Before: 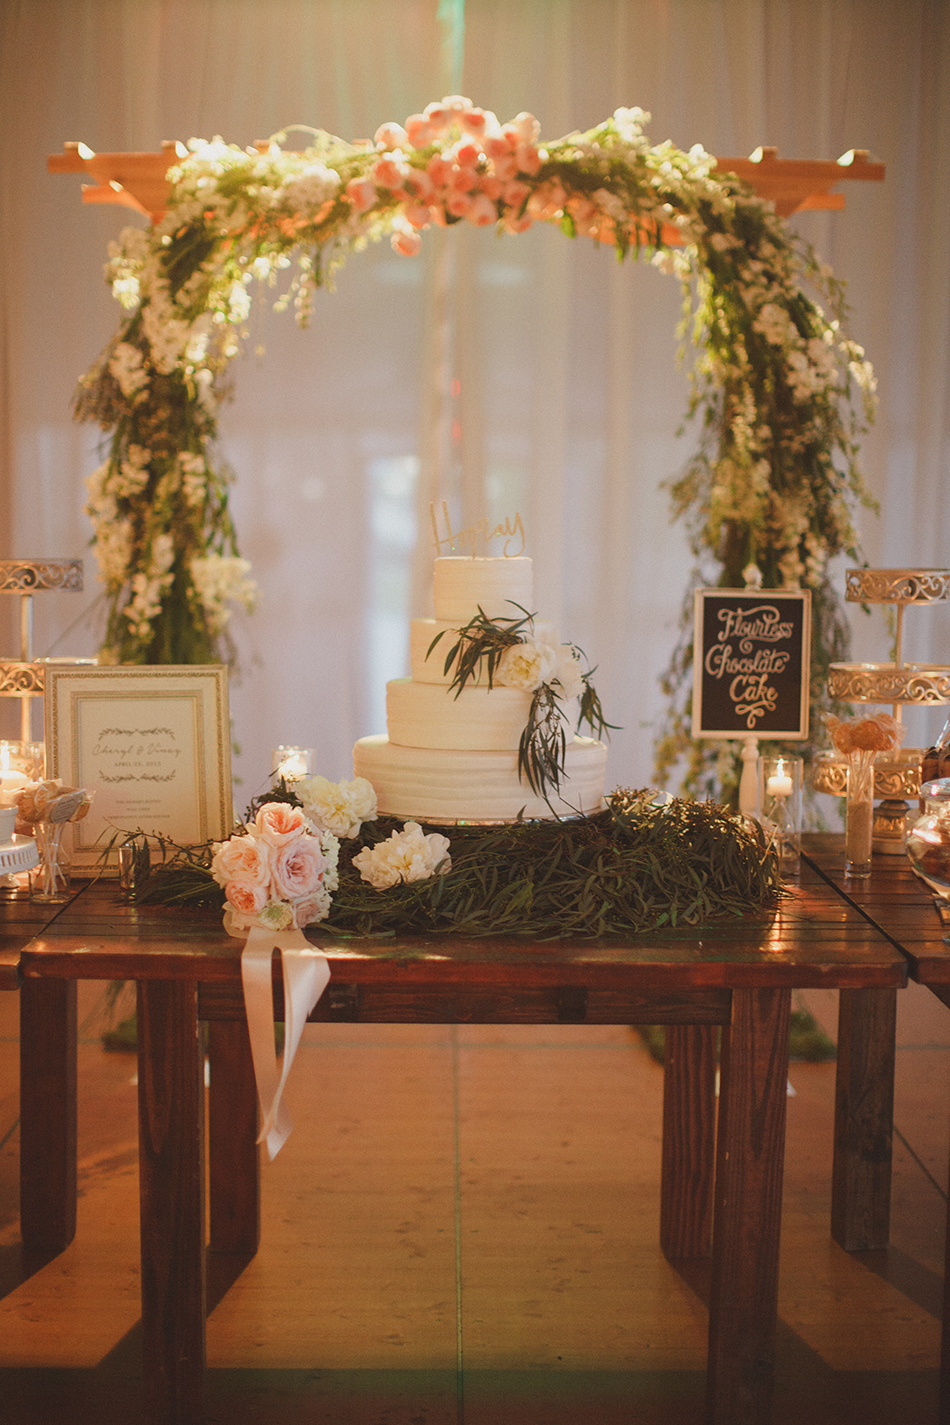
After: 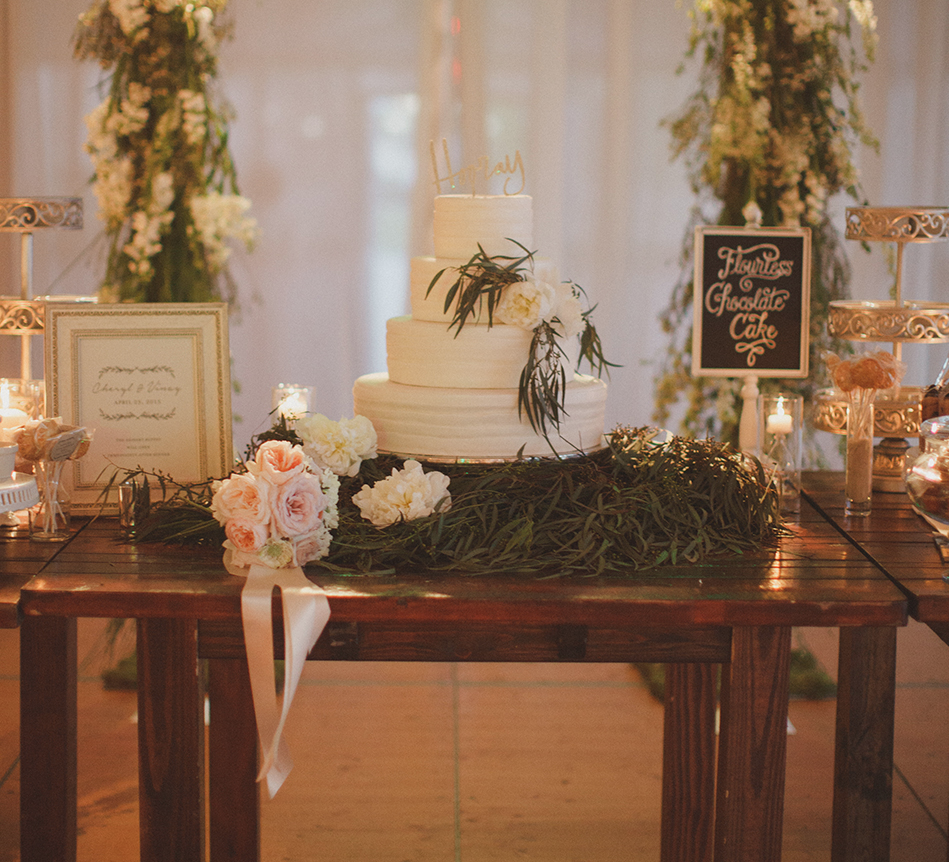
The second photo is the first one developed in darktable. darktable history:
contrast brightness saturation: saturation -0.068
crop and rotate: top 25.47%, bottom 13.986%
